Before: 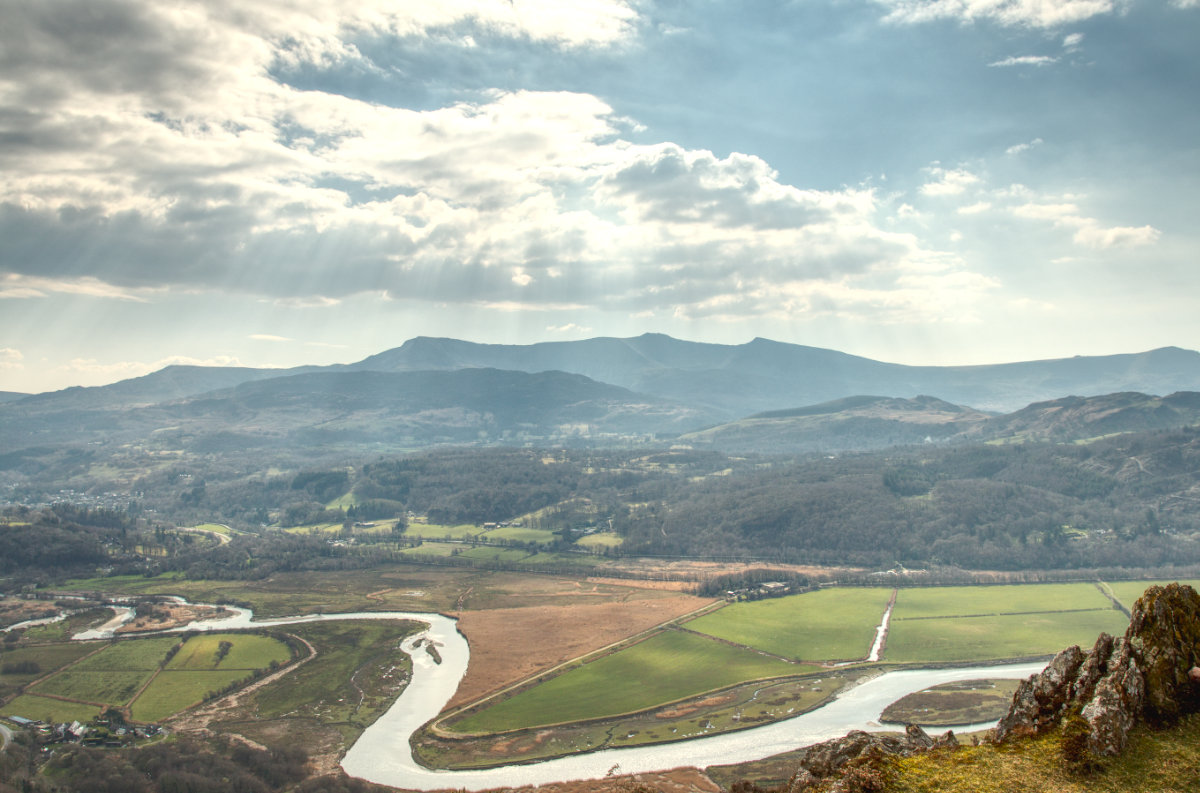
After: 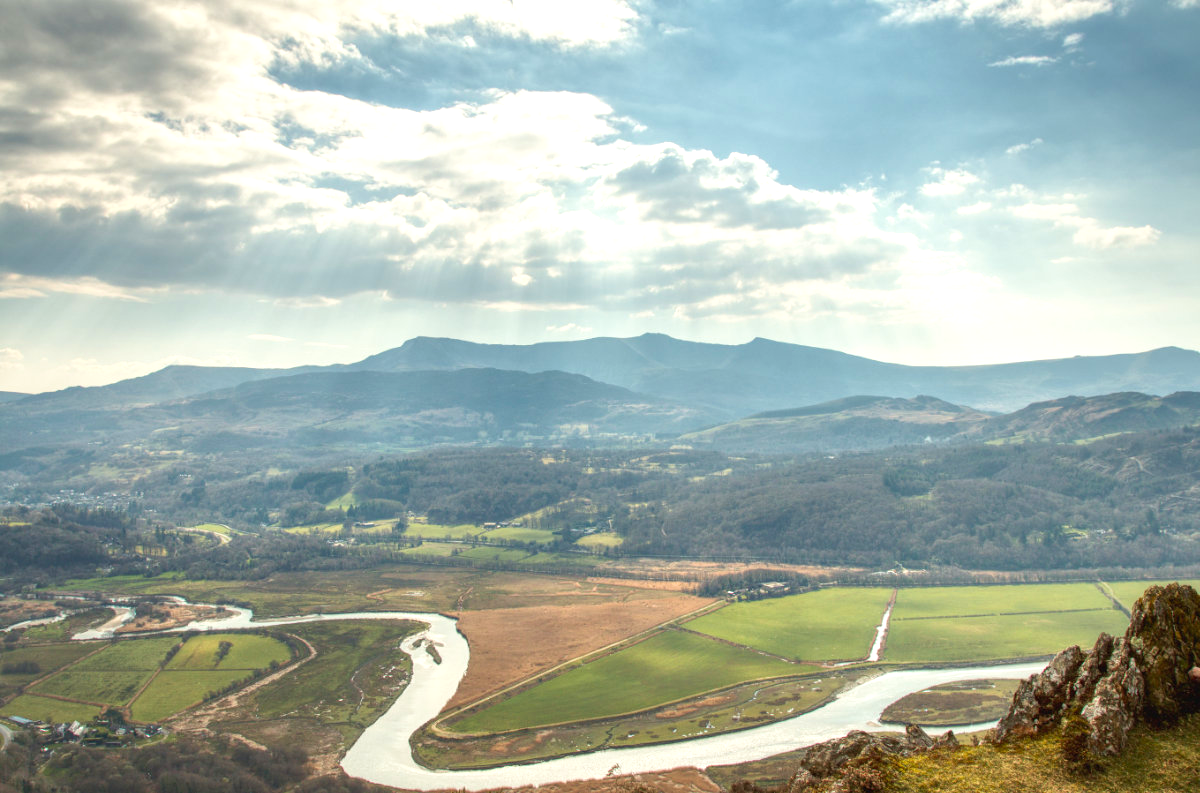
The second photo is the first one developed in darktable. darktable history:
exposure: exposure 0.201 EV, compensate highlight preservation false
velvia: on, module defaults
